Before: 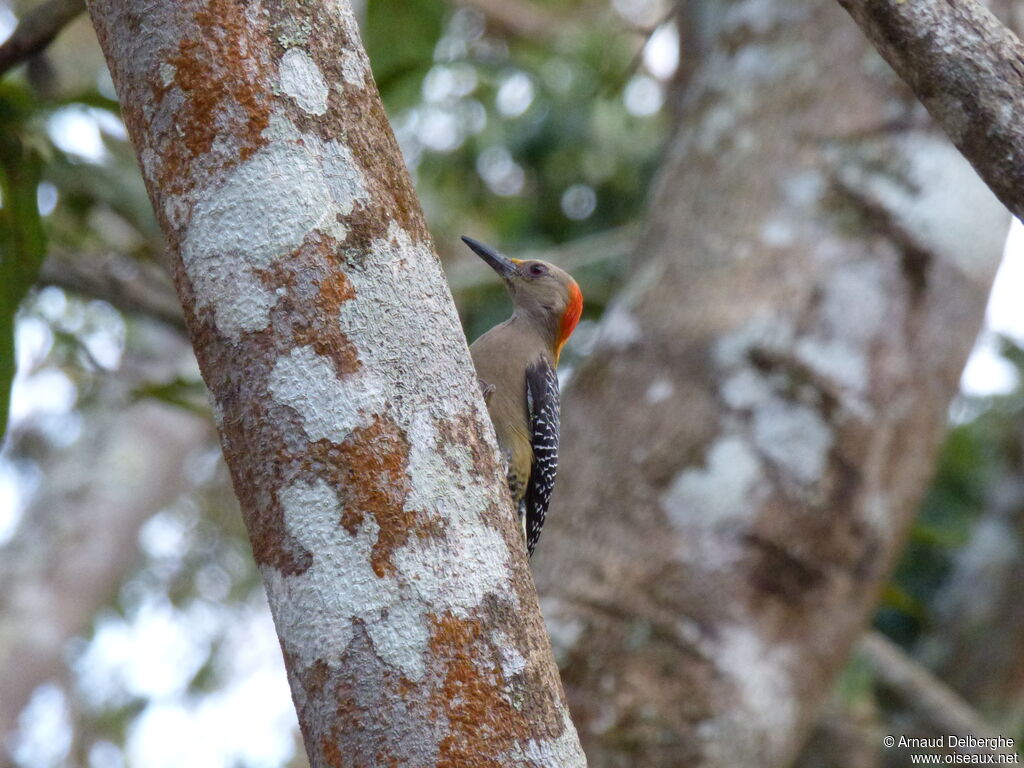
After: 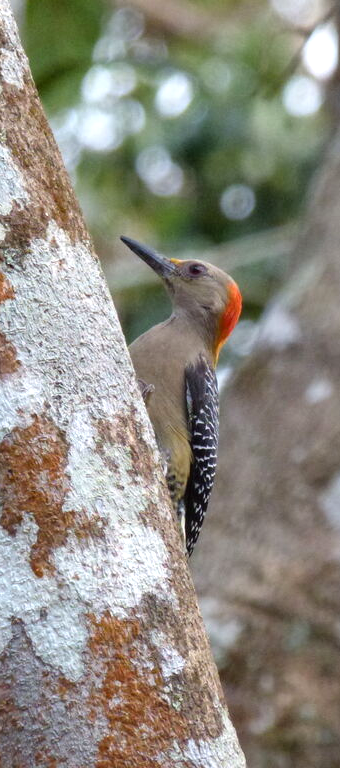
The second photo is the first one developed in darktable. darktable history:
tone equalizer: -8 EV -0.441 EV, -7 EV -0.366 EV, -6 EV -0.299 EV, -5 EV -0.224 EV, -3 EV 0.207 EV, -2 EV 0.333 EV, -1 EV 0.393 EV, +0 EV 0.429 EV
crop: left 33.338%, right 33.444%
